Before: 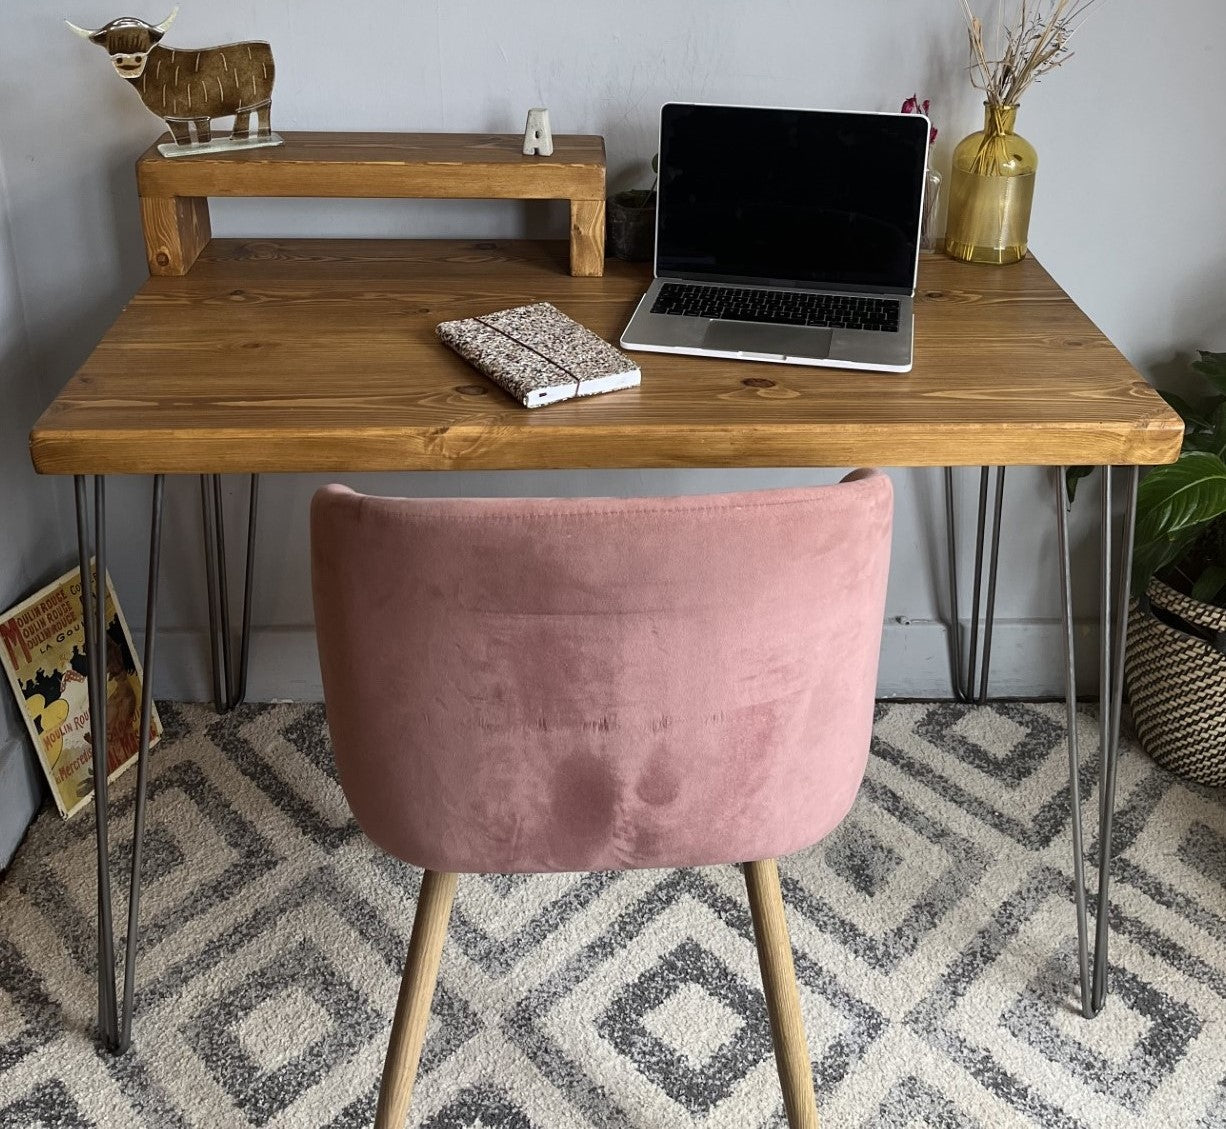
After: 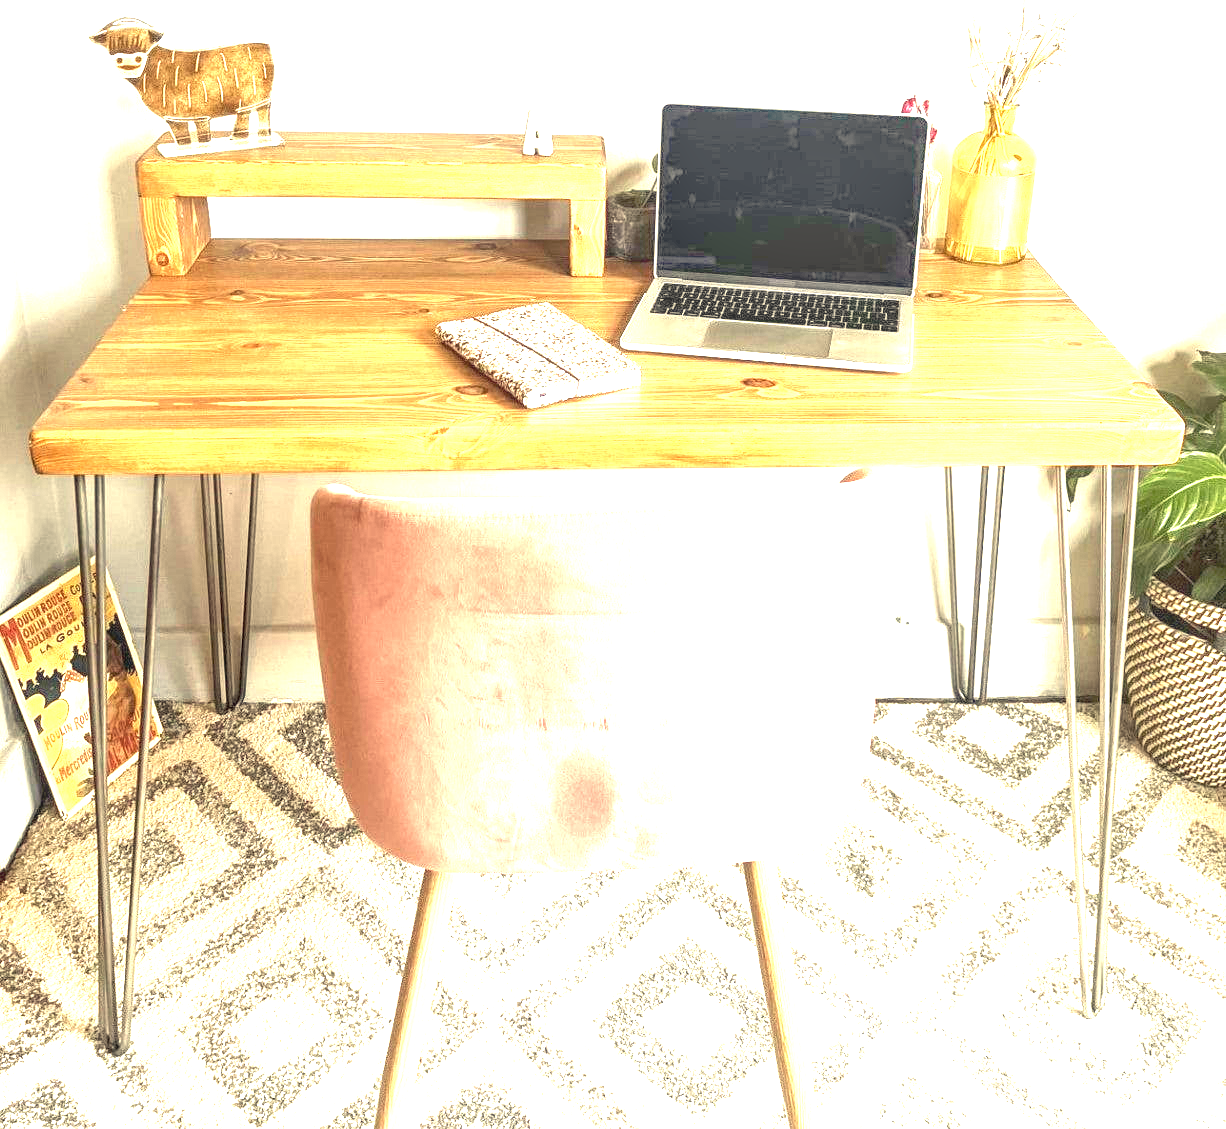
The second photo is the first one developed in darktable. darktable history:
local contrast: on, module defaults
exposure: exposure 3 EV, compensate highlight preservation false
white balance: red 1.08, blue 0.791
